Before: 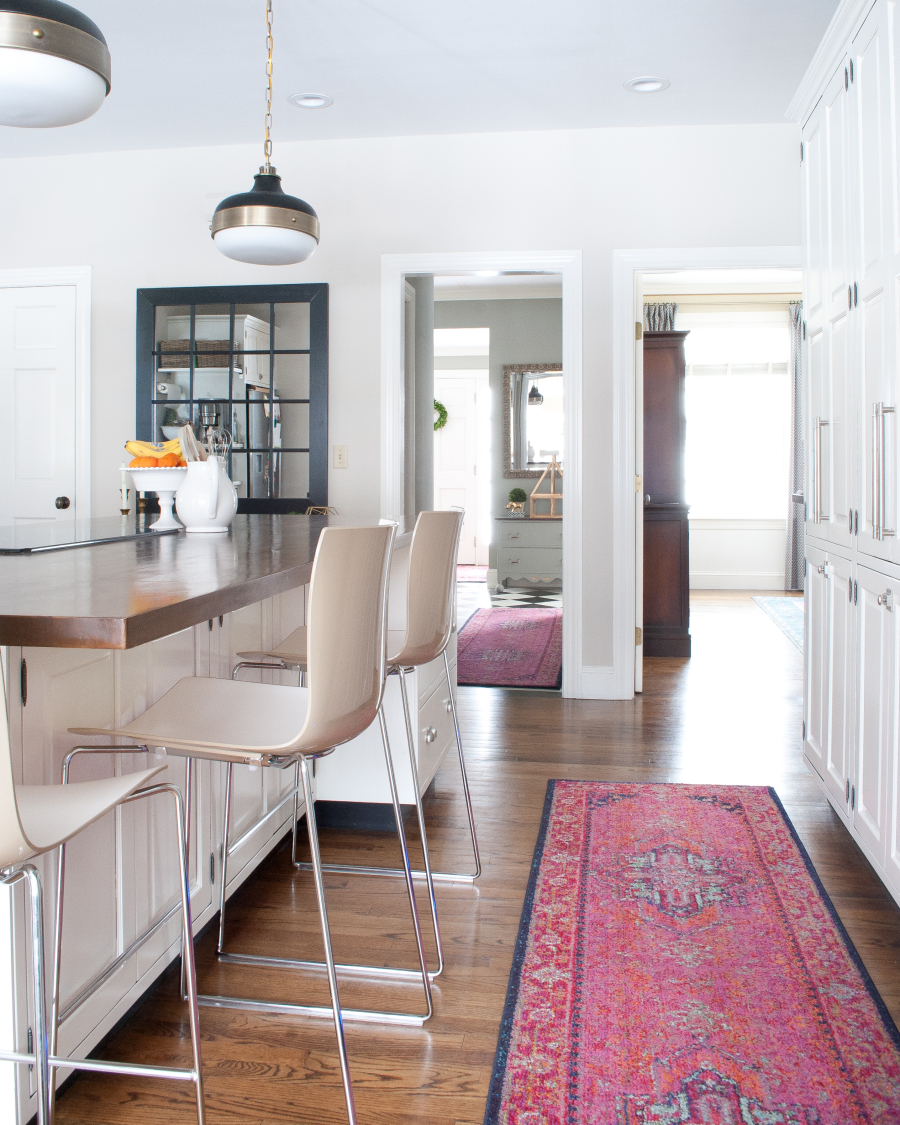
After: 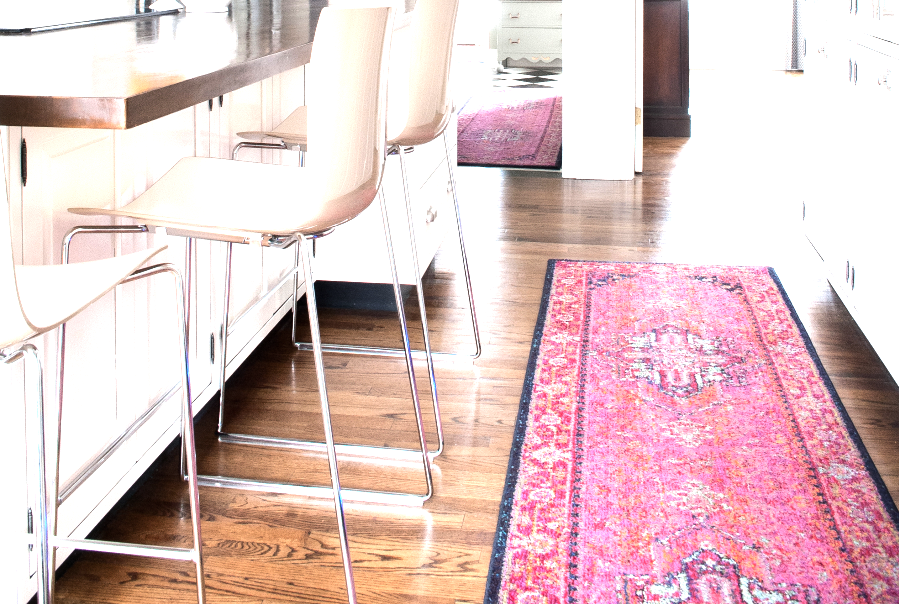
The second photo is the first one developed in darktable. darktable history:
crop and rotate: top 46.237%
exposure: exposure 0.485 EV, compensate highlight preservation false
tone equalizer: -8 EV -1.08 EV, -7 EV -1.01 EV, -6 EV -0.867 EV, -5 EV -0.578 EV, -3 EV 0.578 EV, -2 EV 0.867 EV, -1 EV 1.01 EV, +0 EV 1.08 EV, edges refinement/feathering 500, mask exposure compensation -1.57 EV, preserve details no
